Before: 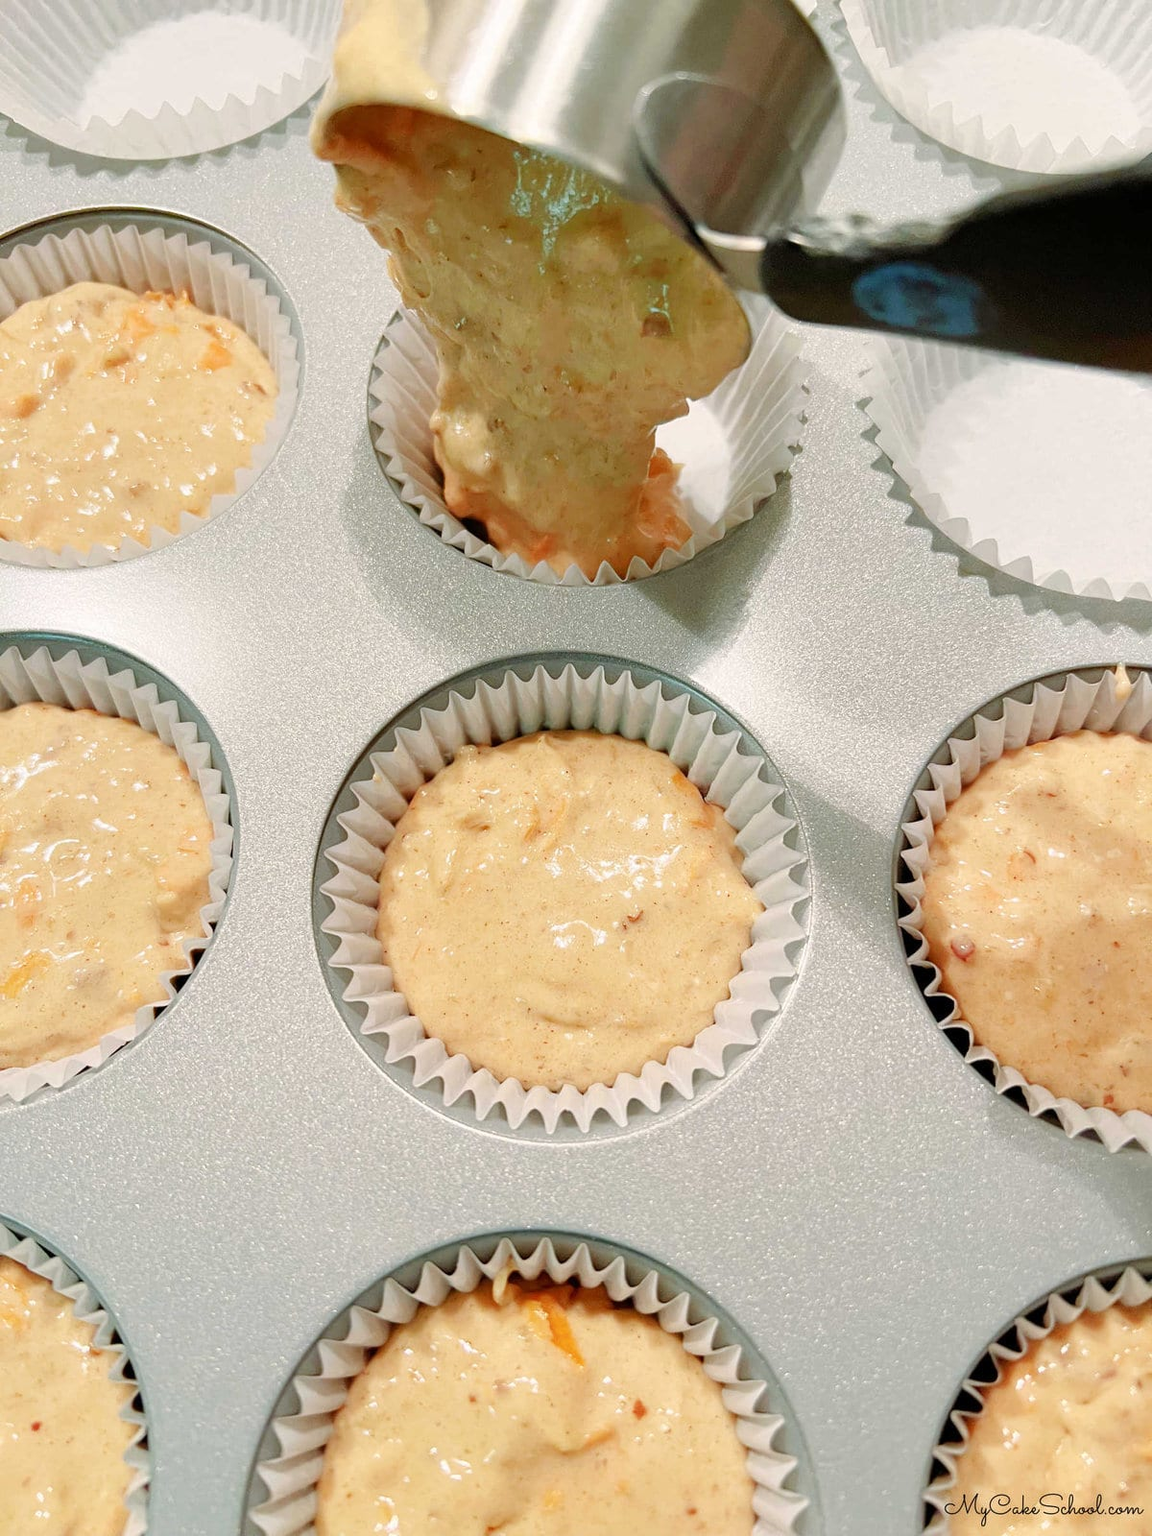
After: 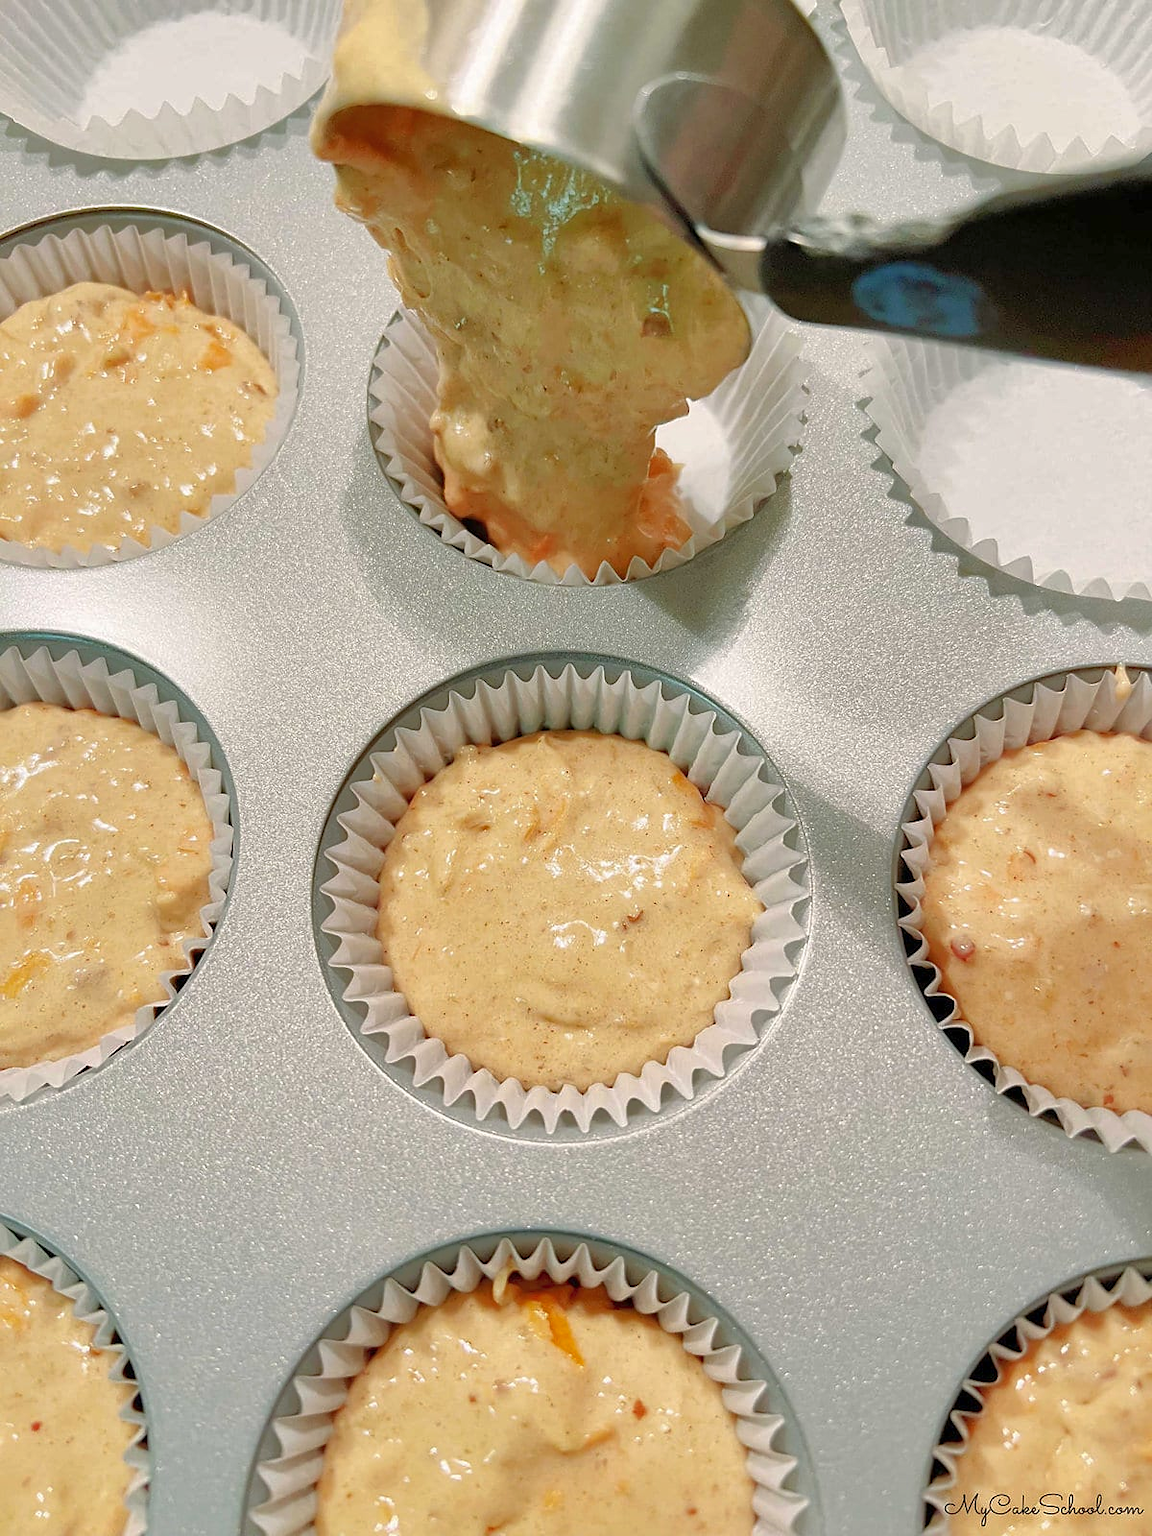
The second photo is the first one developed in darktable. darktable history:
sharpen: radius 1, threshold 1
shadows and highlights: on, module defaults
